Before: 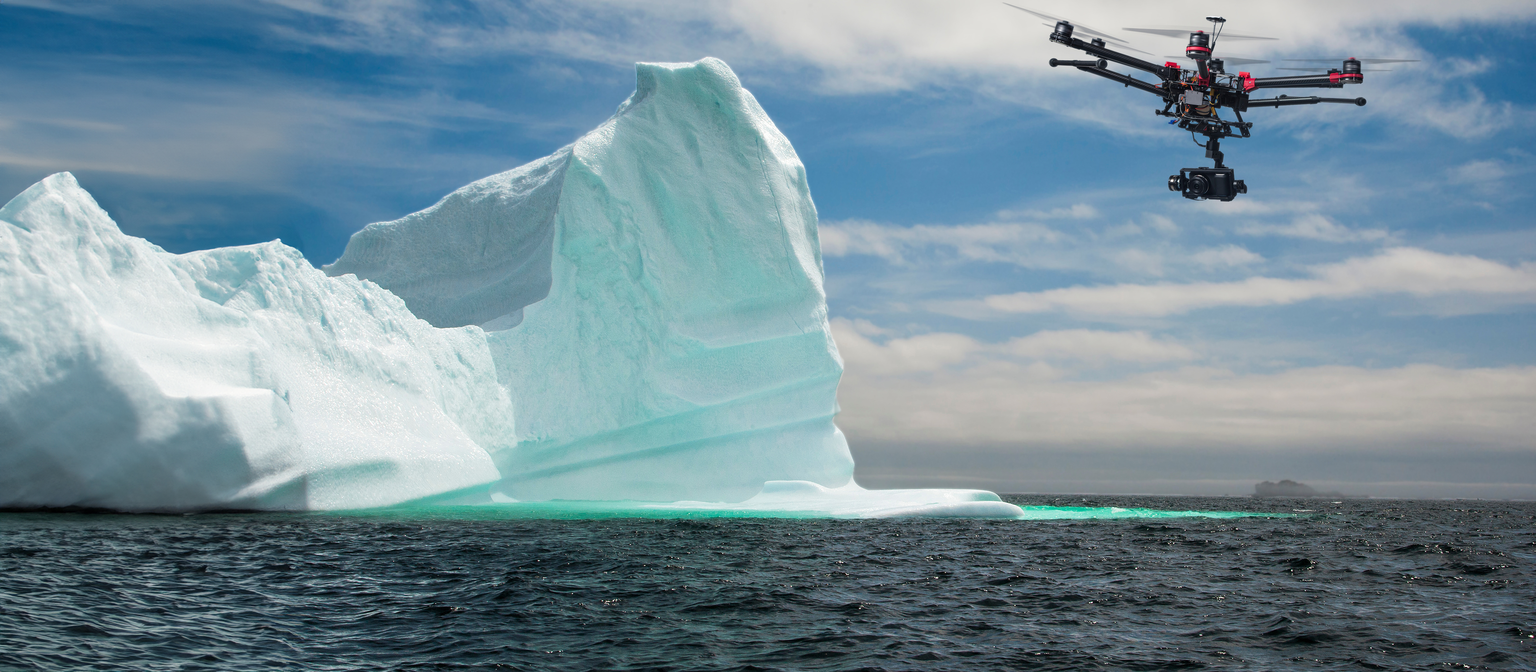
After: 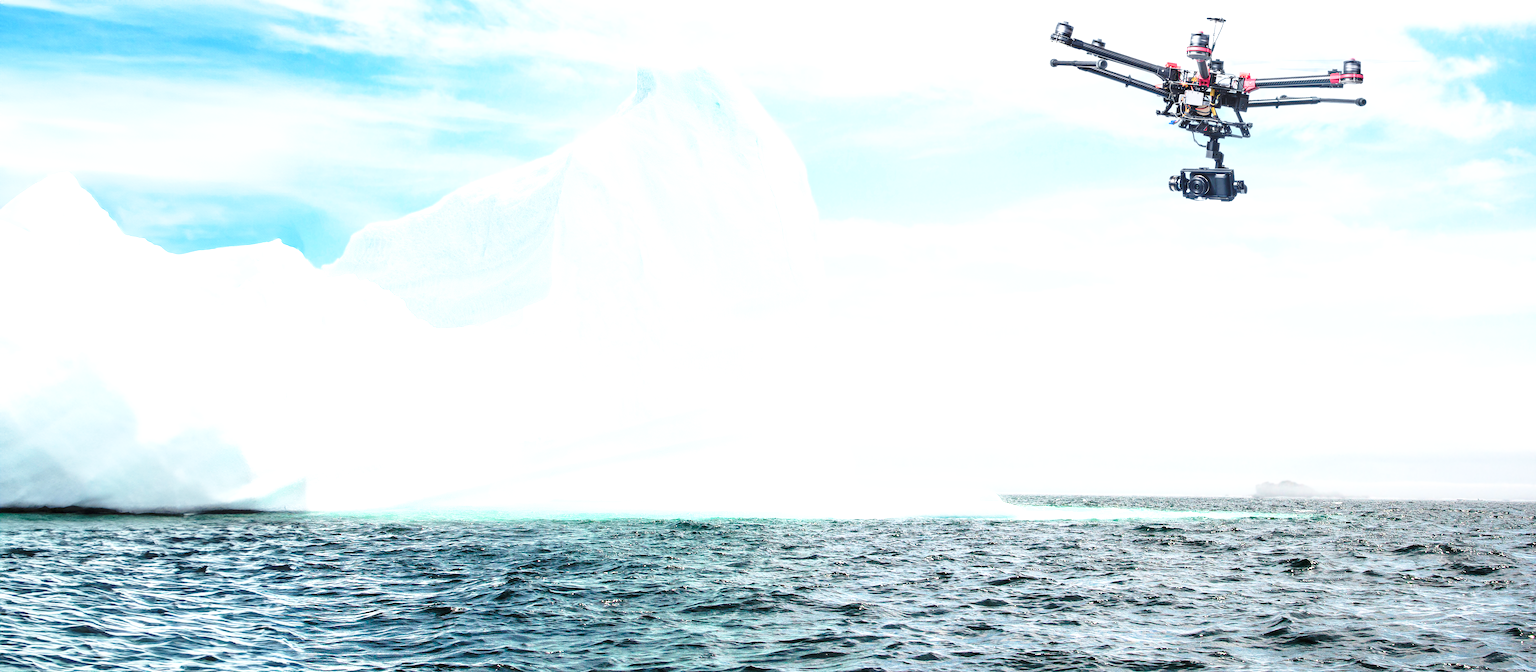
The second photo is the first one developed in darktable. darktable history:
base curve: curves: ch0 [(0, 0) (0.036, 0.037) (0.121, 0.228) (0.46, 0.76) (0.859, 0.983) (1, 1)], preserve colors none
exposure: black level correction 0, exposure 1.9 EV, compensate highlight preservation false
